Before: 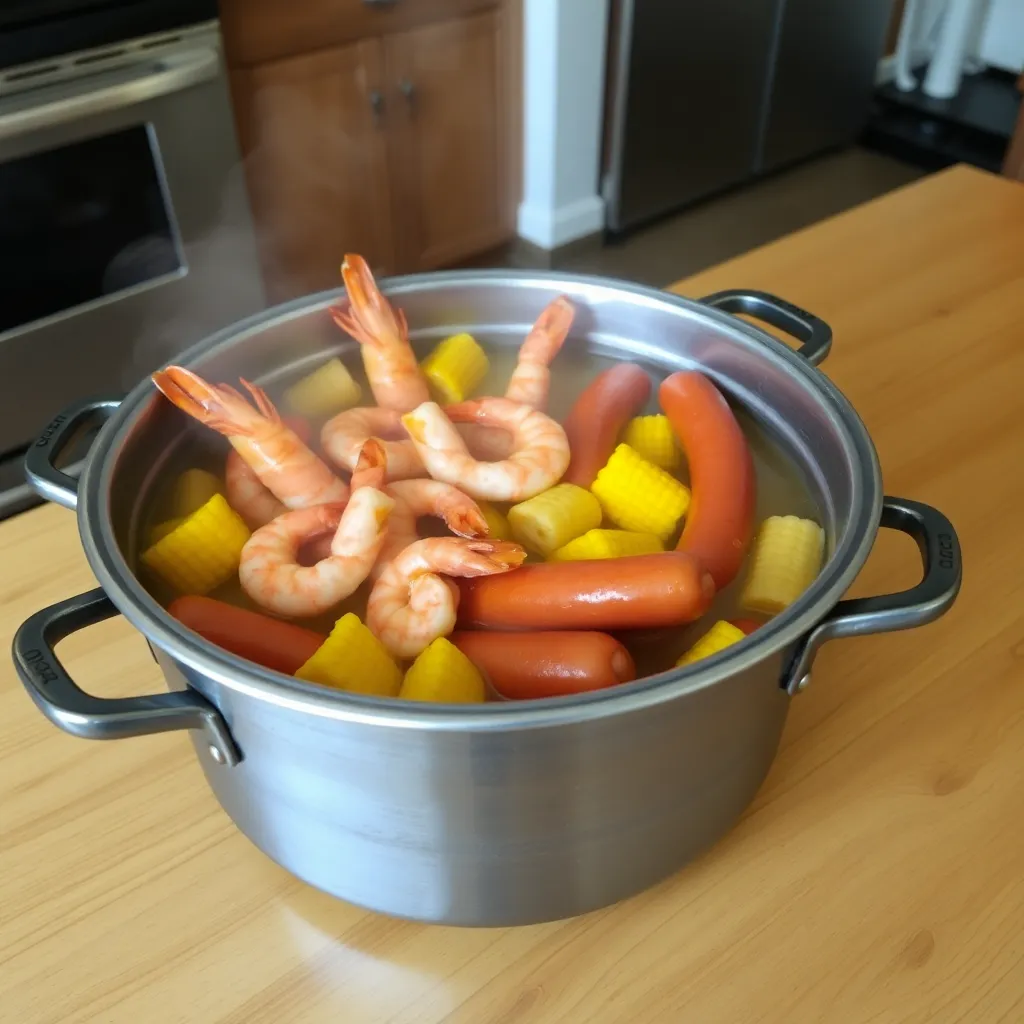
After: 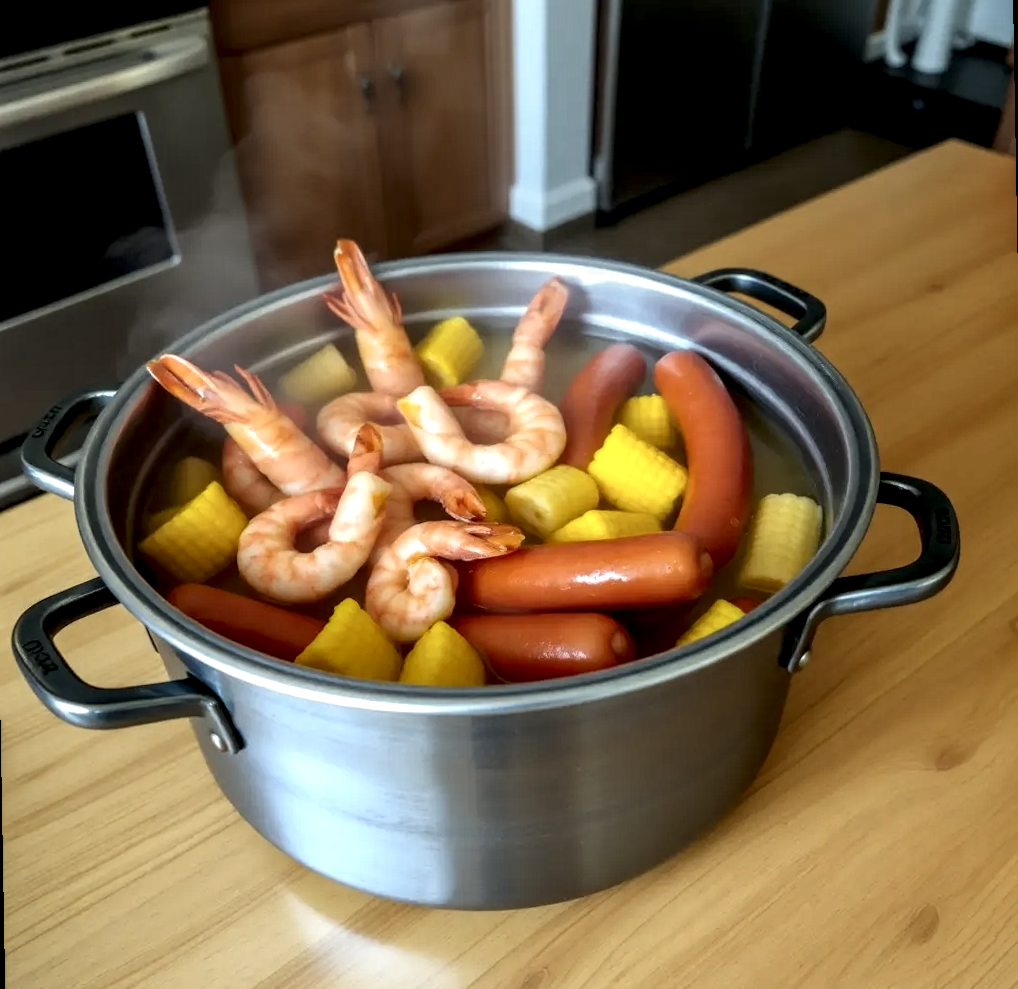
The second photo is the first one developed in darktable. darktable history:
rotate and perspective: rotation -1°, crop left 0.011, crop right 0.989, crop top 0.025, crop bottom 0.975
local contrast: highlights 19%, detail 186%
graduated density: on, module defaults
